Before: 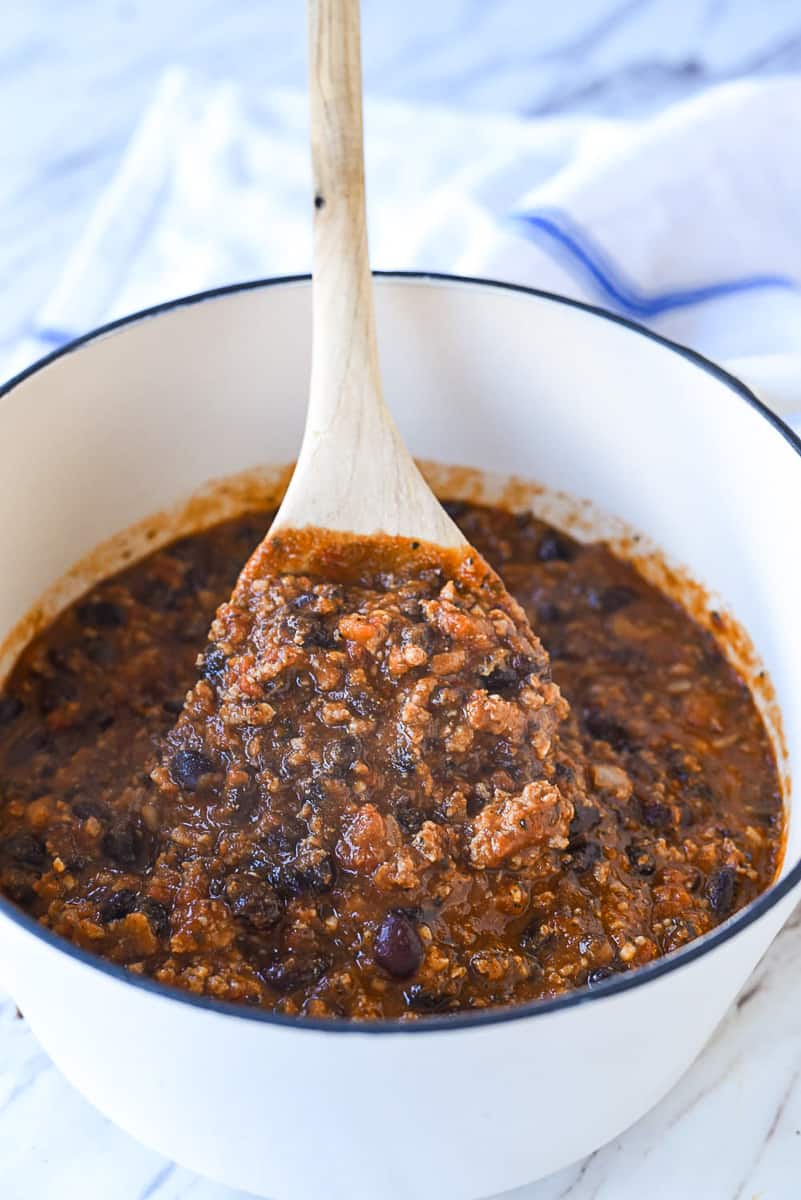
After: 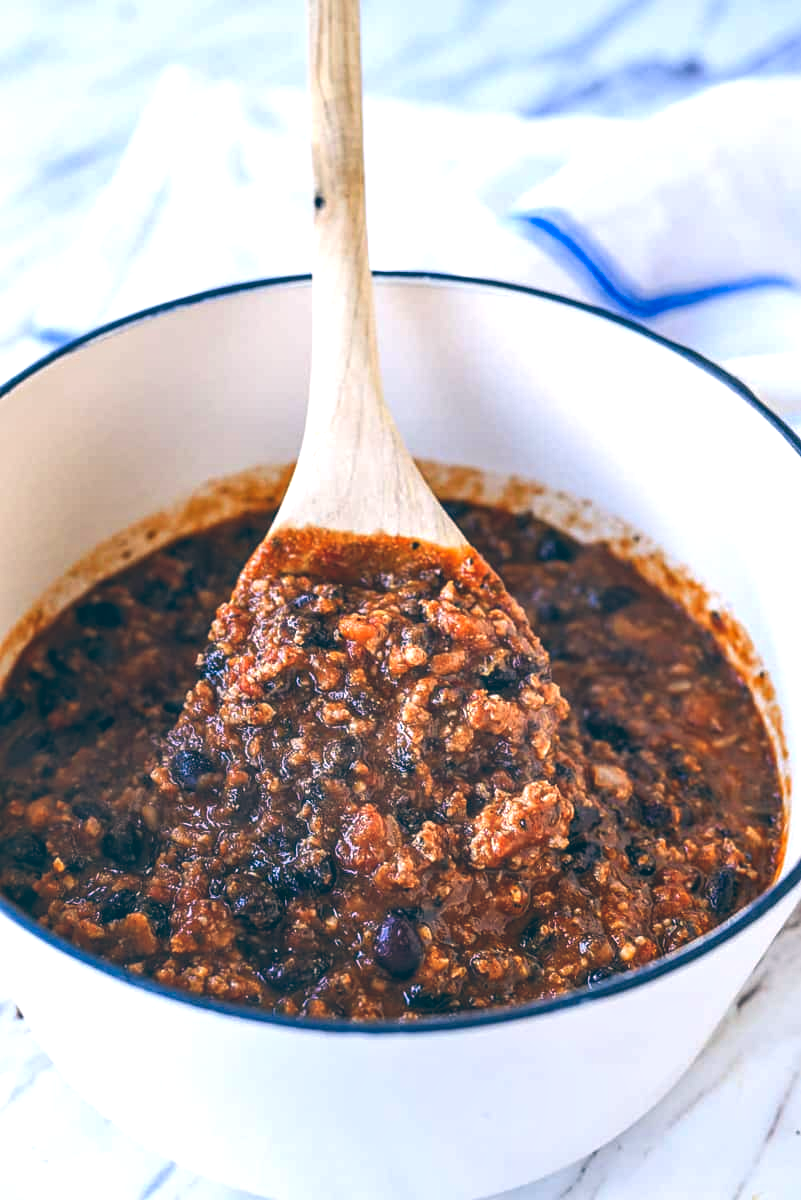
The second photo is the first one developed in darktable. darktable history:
color balance: lift [1.016, 0.983, 1, 1.017], gamma [0.958, 1, 1, 1], gain [0.981, 1.007, 0.993, 1.002], input saturation 118.26%, contrast 13.43%, contrast fulcrum 21.62%, output saturation 82.76%
color correction: highlights a* 3.22, highlights b* 1.93, saturation 1.19
local contrast: detail 130%
